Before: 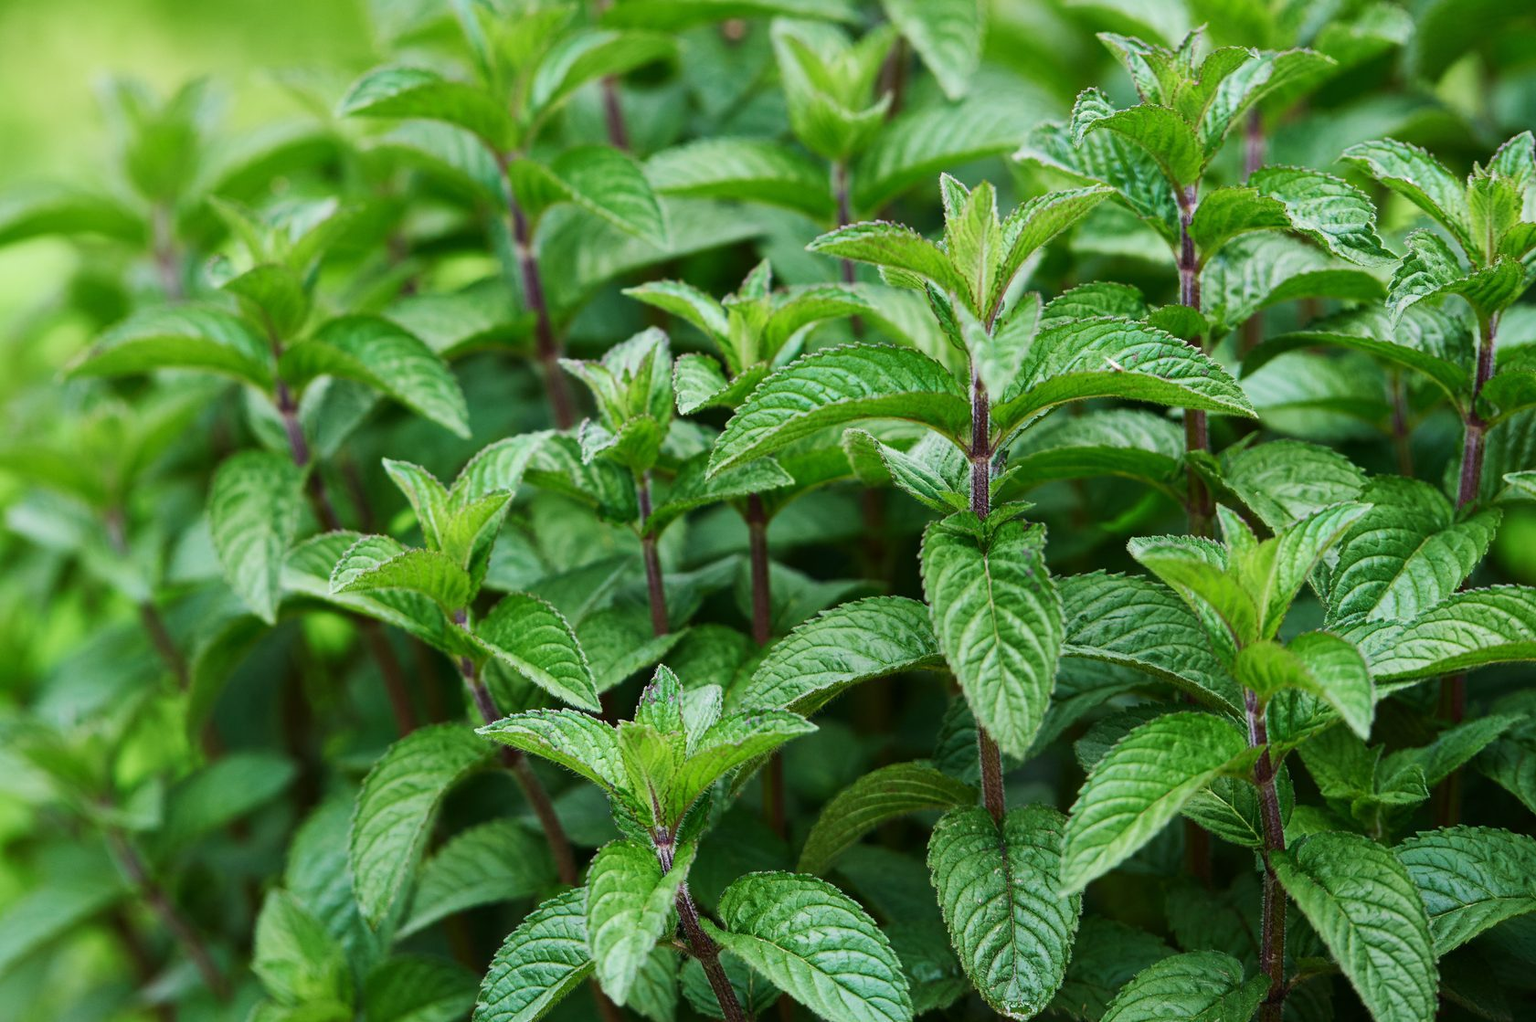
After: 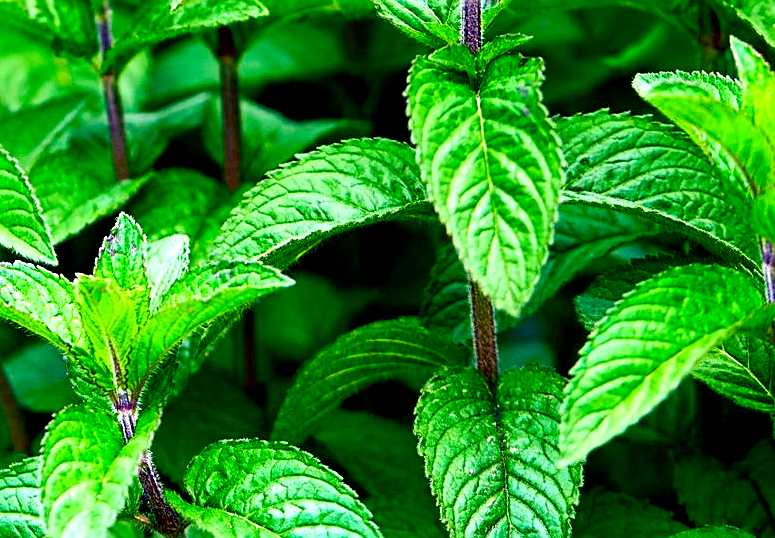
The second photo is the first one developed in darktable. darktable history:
color balance rgb: shadows lift › luminance -40.871%, shadows lift › chroma 14.031%, shadows lift › hue 259.02°, perceptual saturation grading › global saturation 20%, perceptual saturation grading › highlights -25.2%, perceptual saturation grading › shadows 24.595%
exposure: black level correction 0.01, exposure 1 EV, compensate highlight preservation false
sharpen: on, module defaults
contrast brightness saturation: saturation 0.497
crop: left 35.764%, top 46.091%, right 18.106%, bottom 5.827%
